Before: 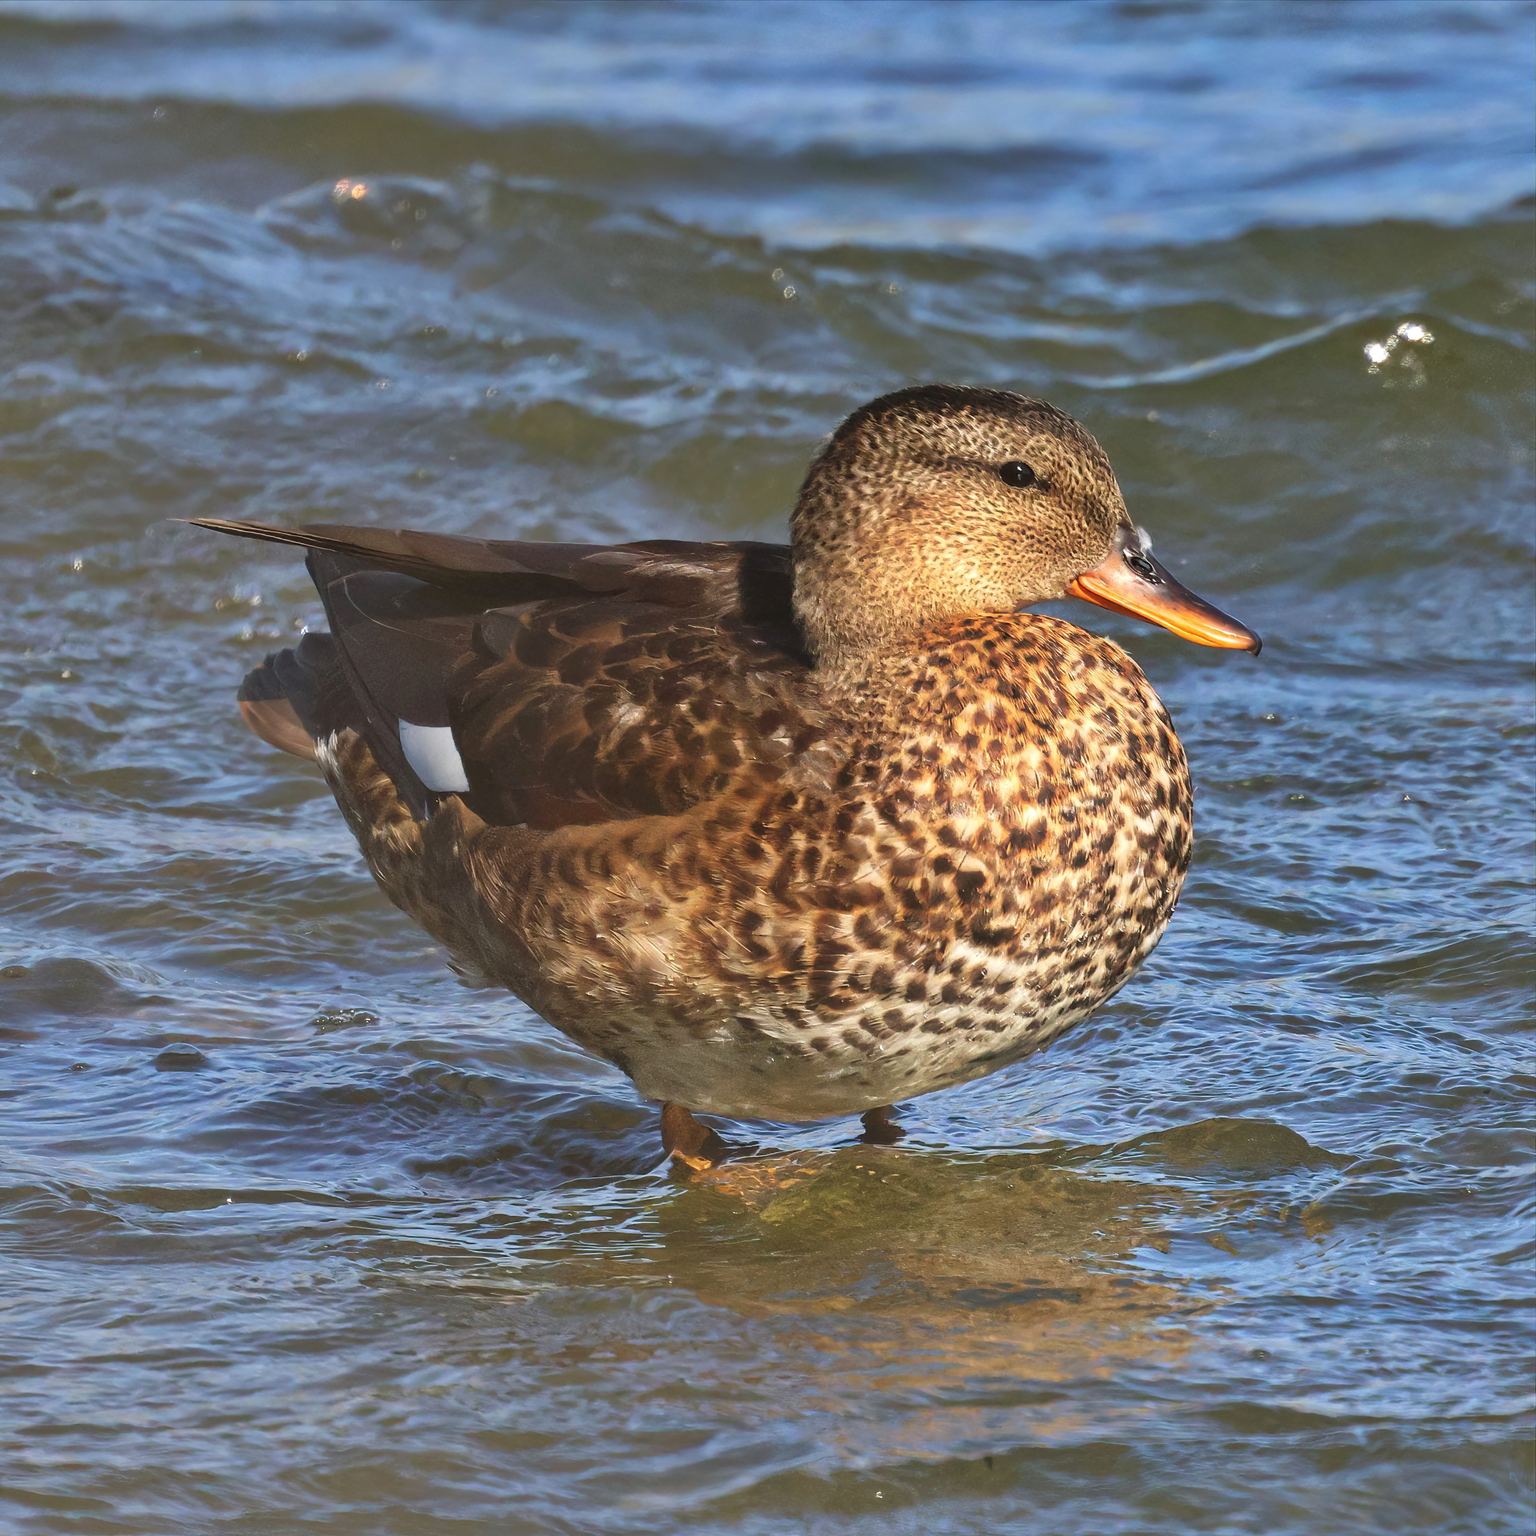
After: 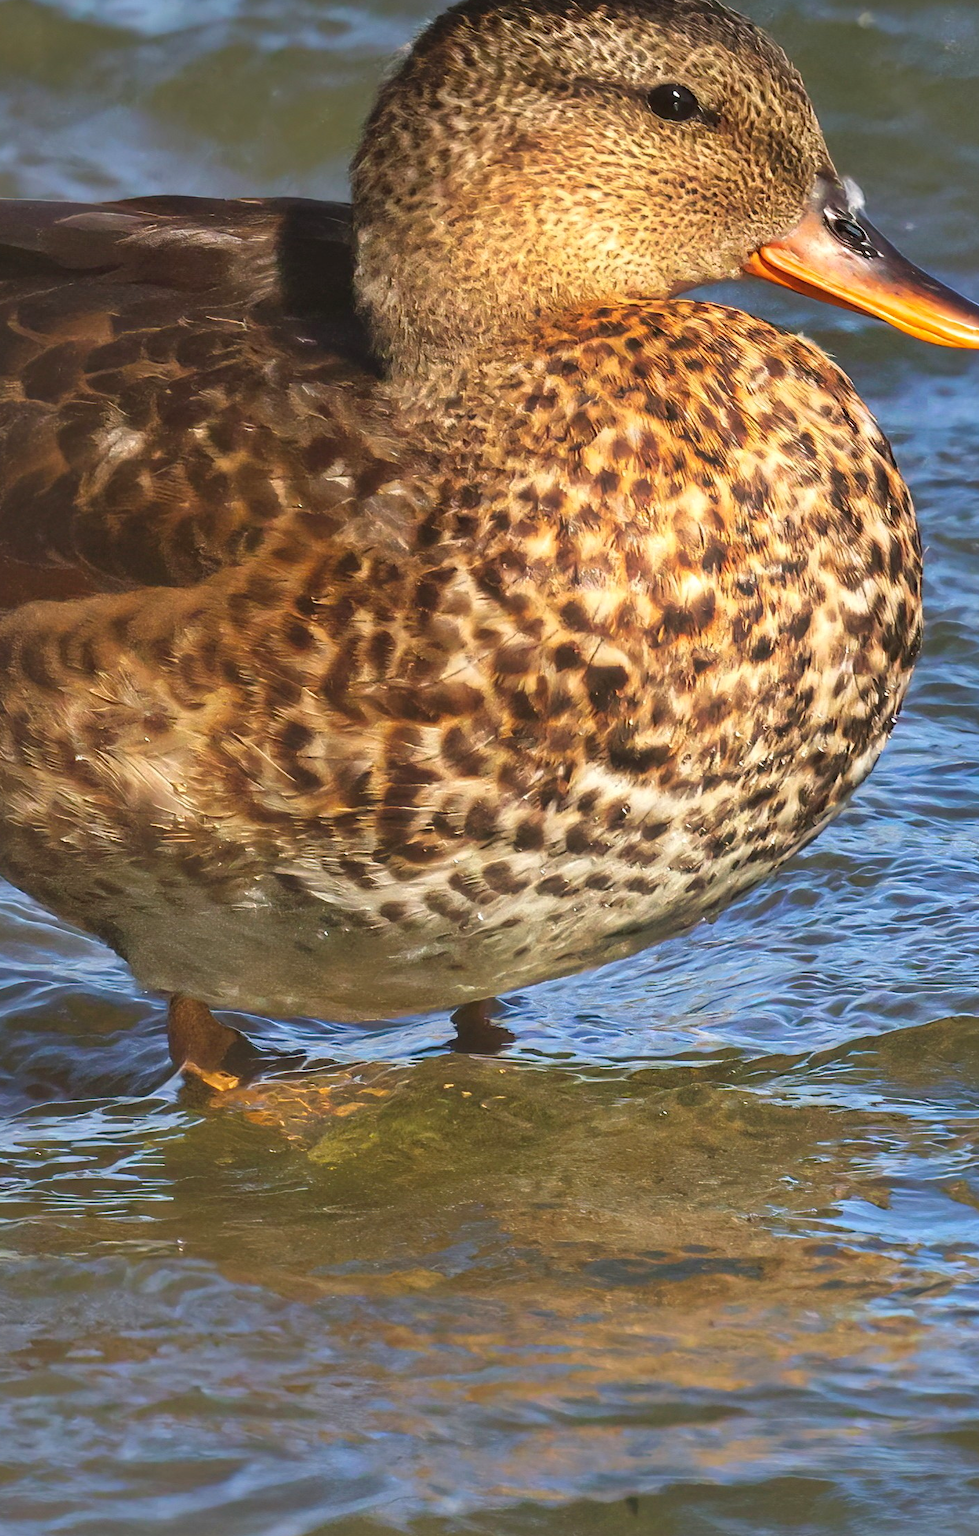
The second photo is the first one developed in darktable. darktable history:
color balance rgb: linear chroma grading › global chroma 0.823%, perceptual saturation grading › global saturation 0.071%, global vibrance 25.042%
crop: left 35.399%, top 26.212%, right 19.702%, bottom 3.358%
